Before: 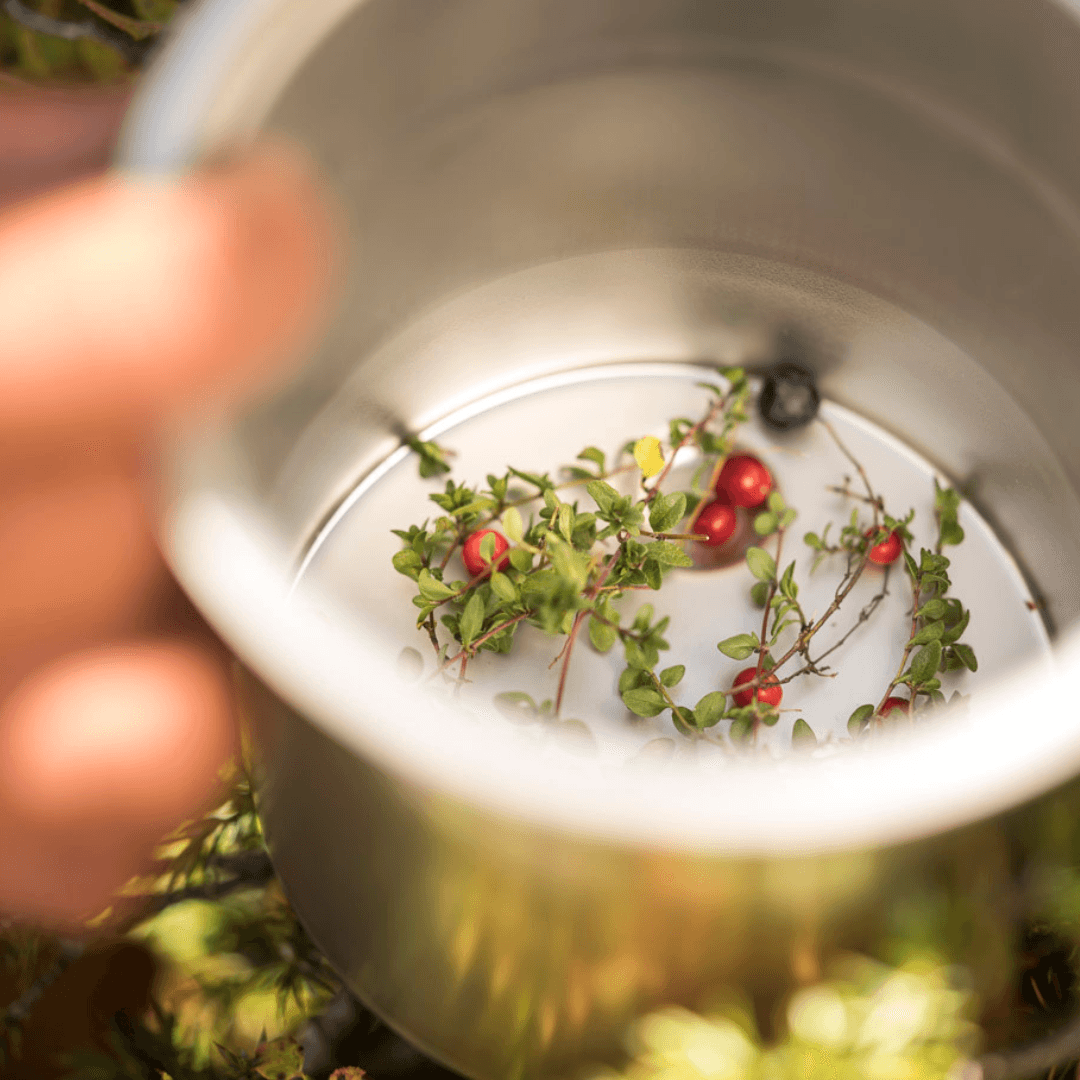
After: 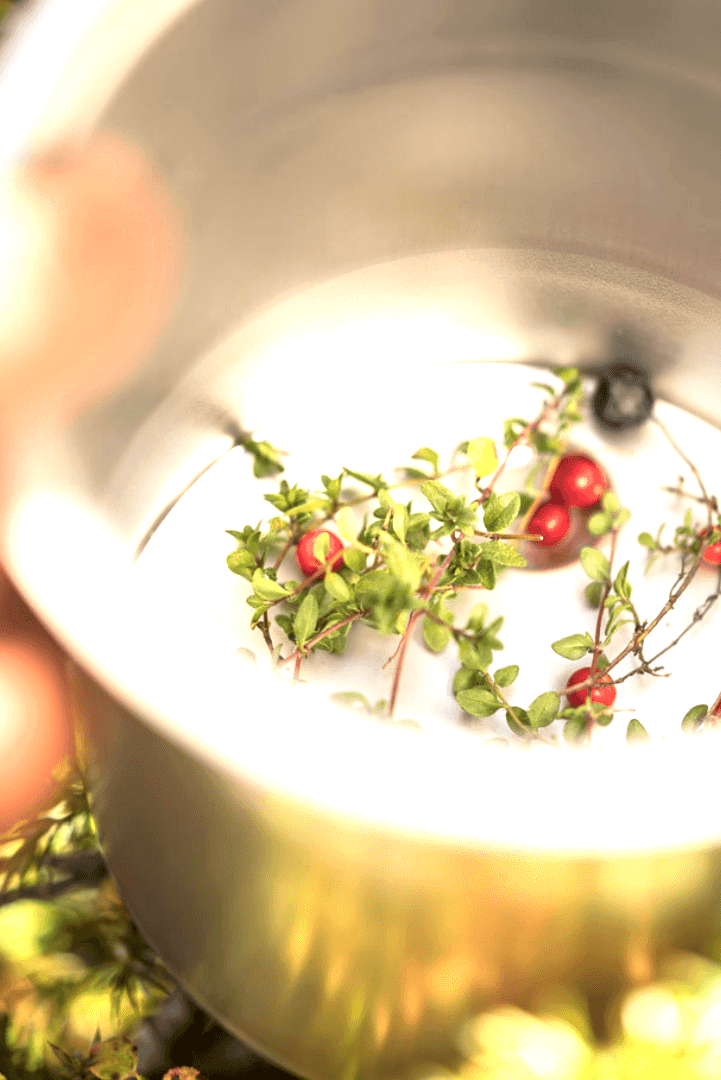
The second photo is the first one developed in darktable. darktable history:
exposure: black level correction 0.001, exposure 1 EV, compensate exposure bias true, compensate highlight preservation false
crop: left 15.372%, right 17.829%
